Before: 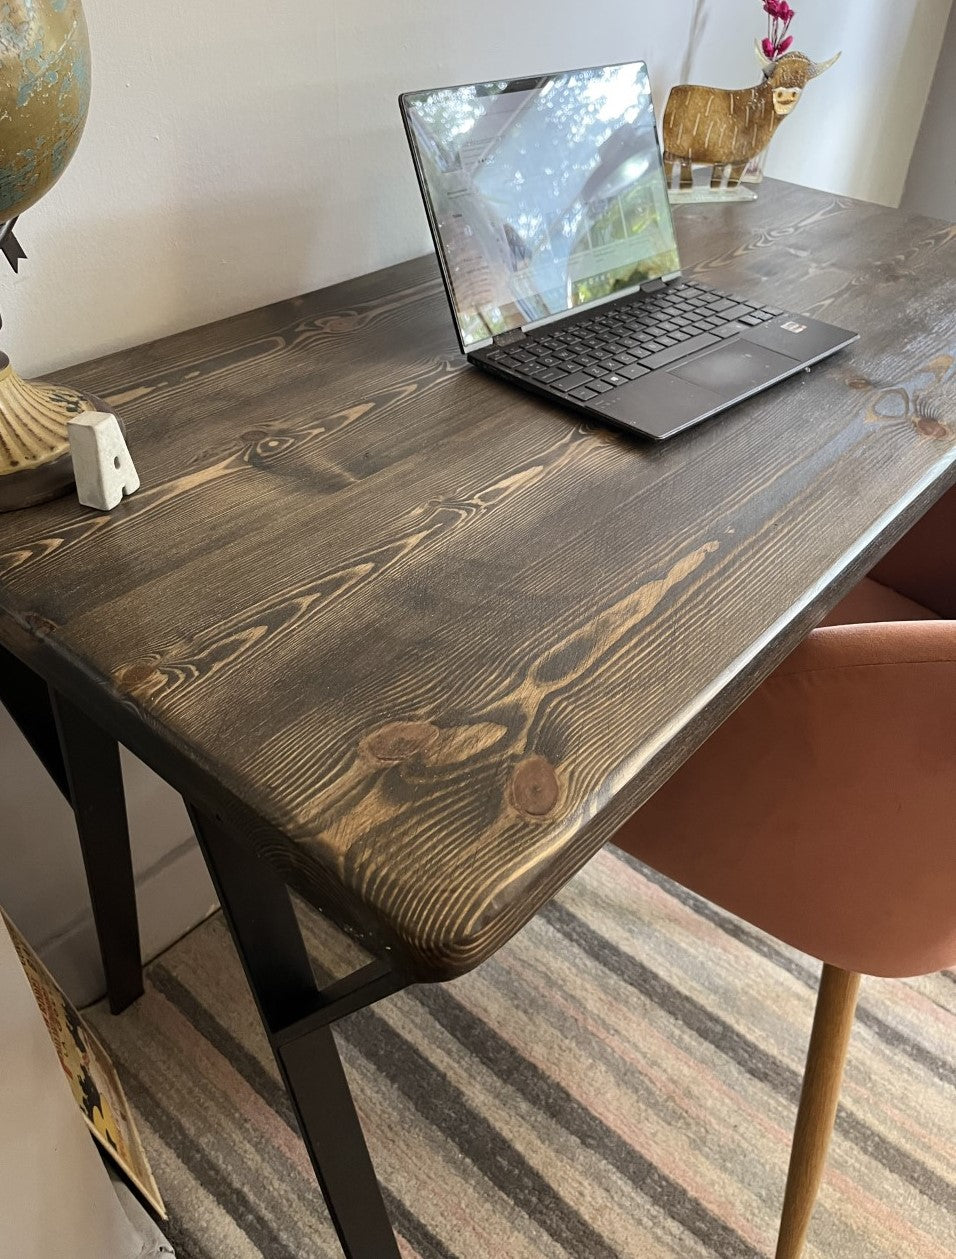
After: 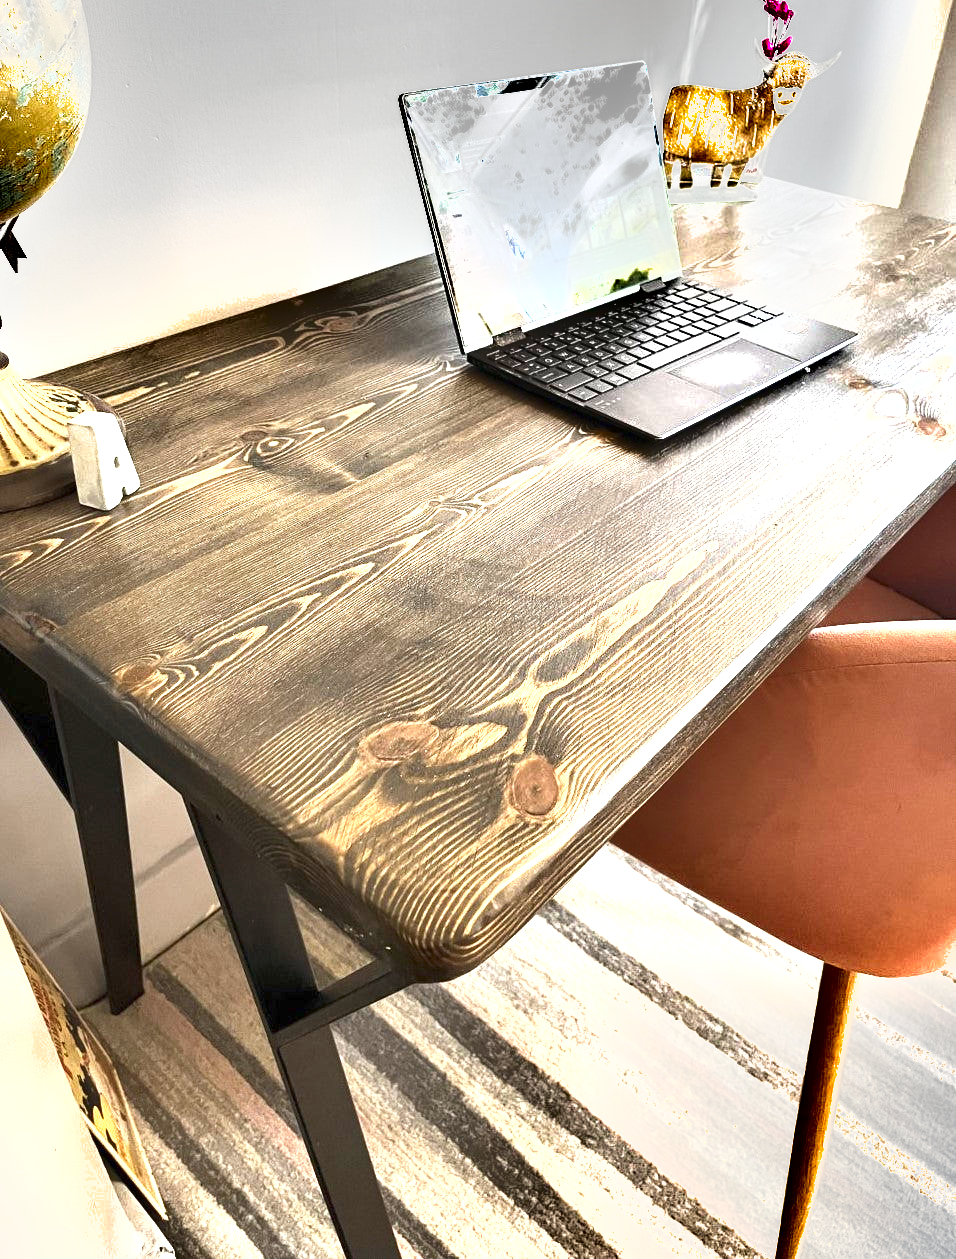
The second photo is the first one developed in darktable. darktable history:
exposure: exposure 1.99 EV, compensate highlight preservation false
shadows and highlights: low approximation 0.01, soften with gaussian
